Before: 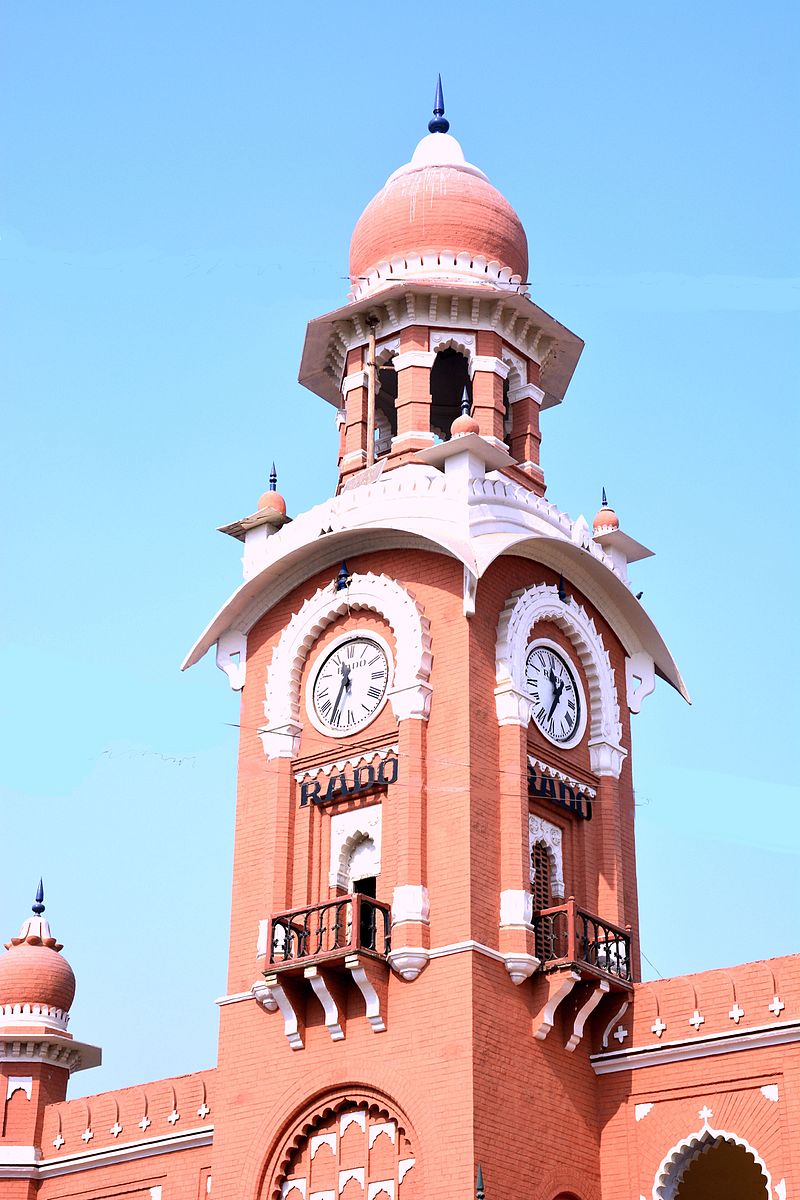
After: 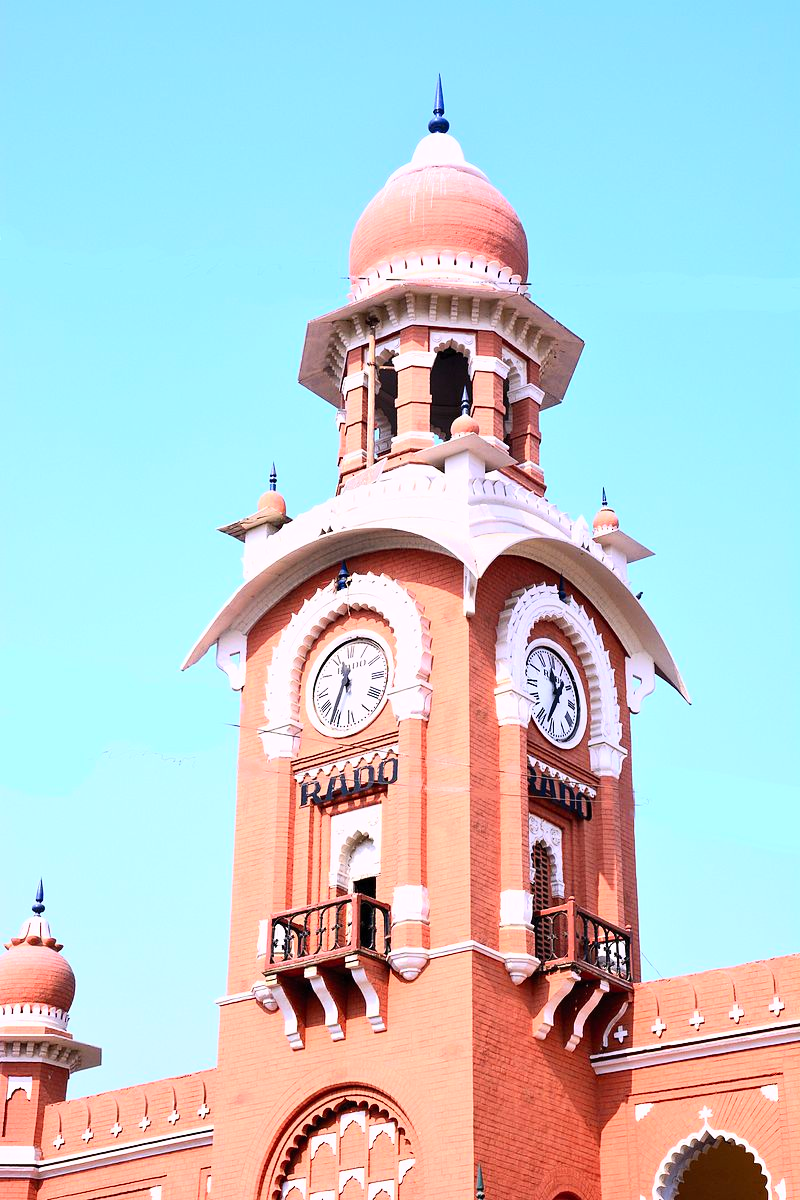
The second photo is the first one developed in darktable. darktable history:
contrast brightness saturation: contrast 0.203, brightness 0.159, saturation 0.229
